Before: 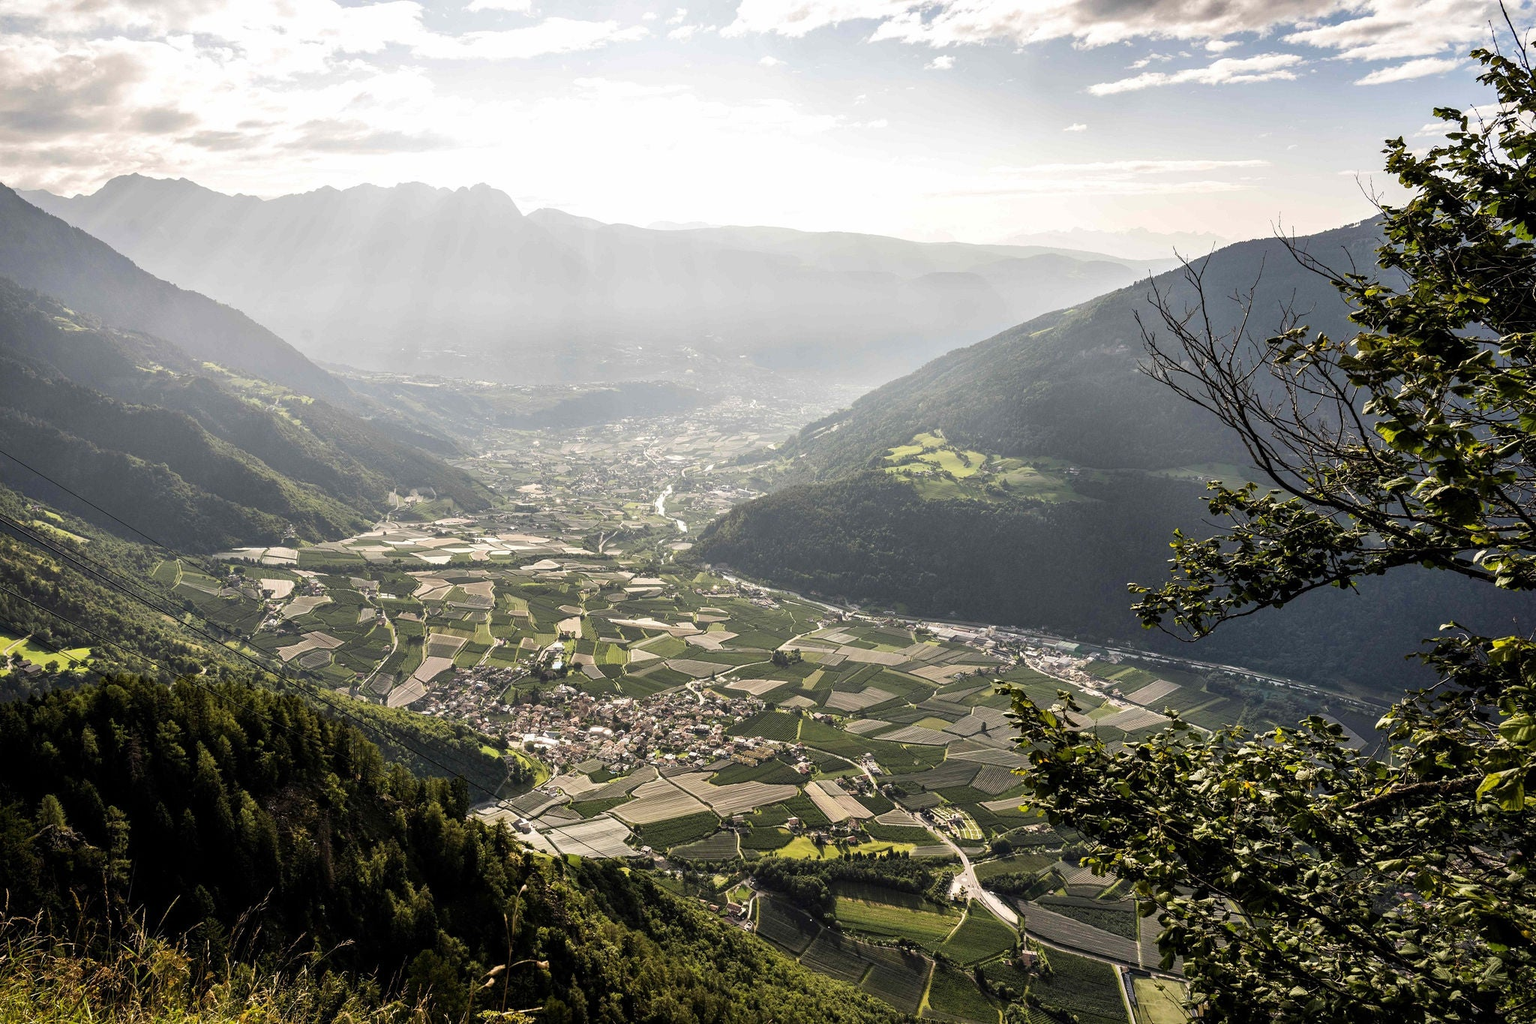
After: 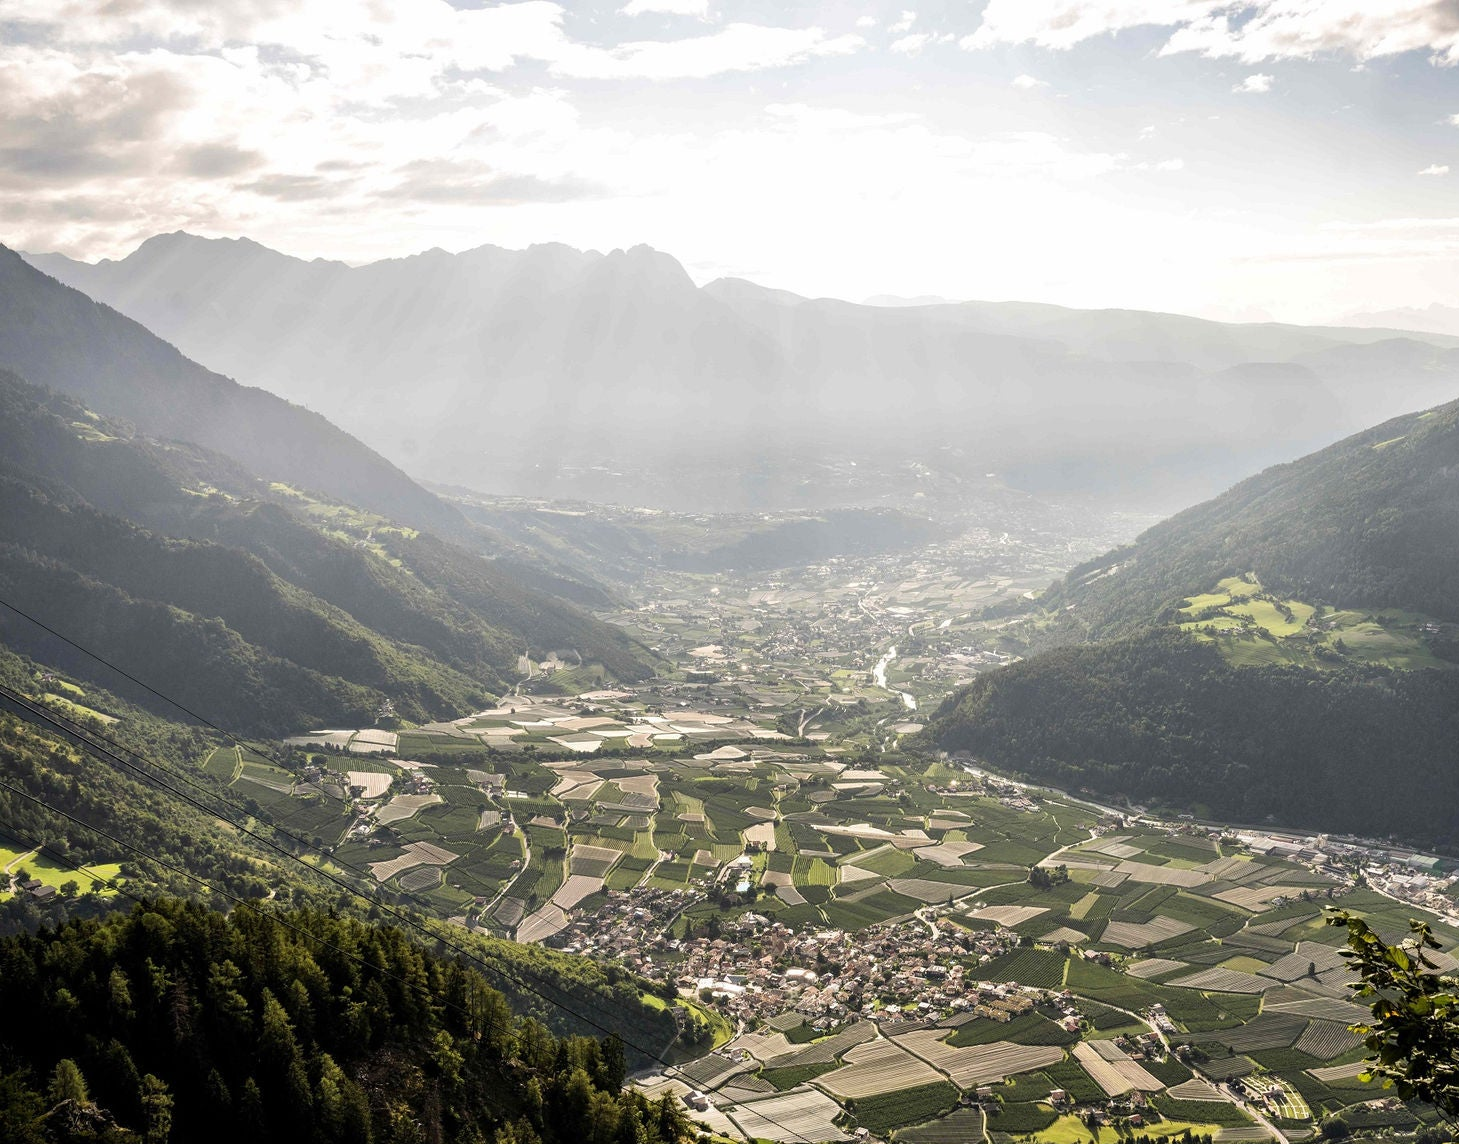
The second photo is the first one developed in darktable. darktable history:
crop: right 28.717%, bottom 16.136%
color correction: highlights b* 0.067
